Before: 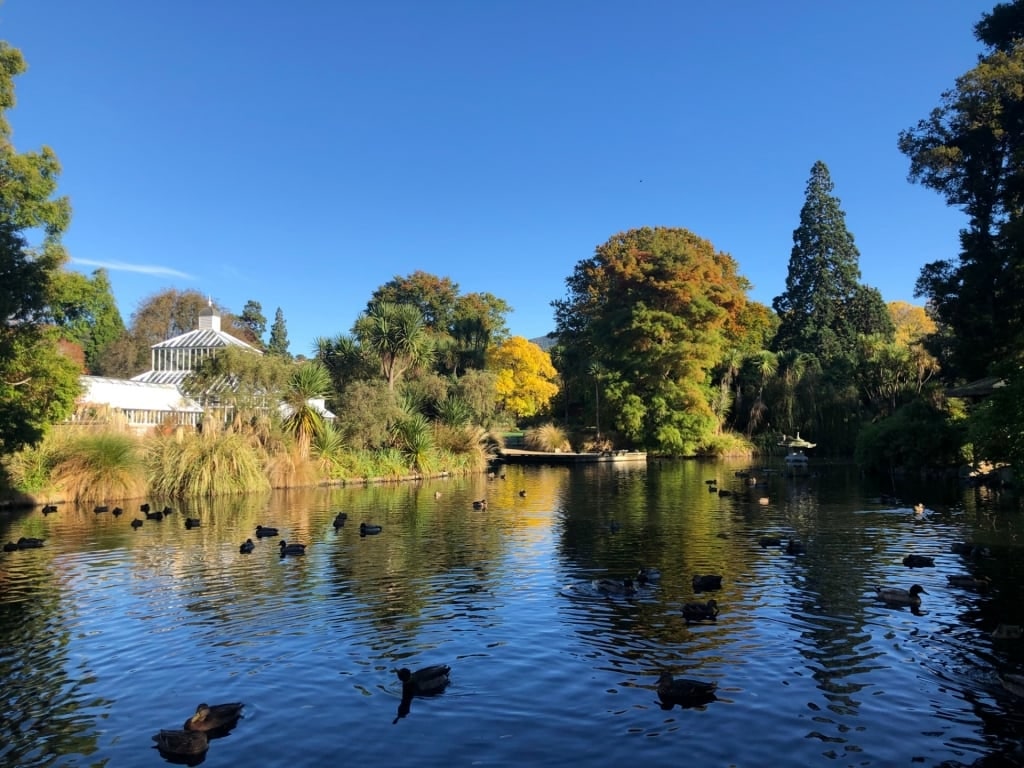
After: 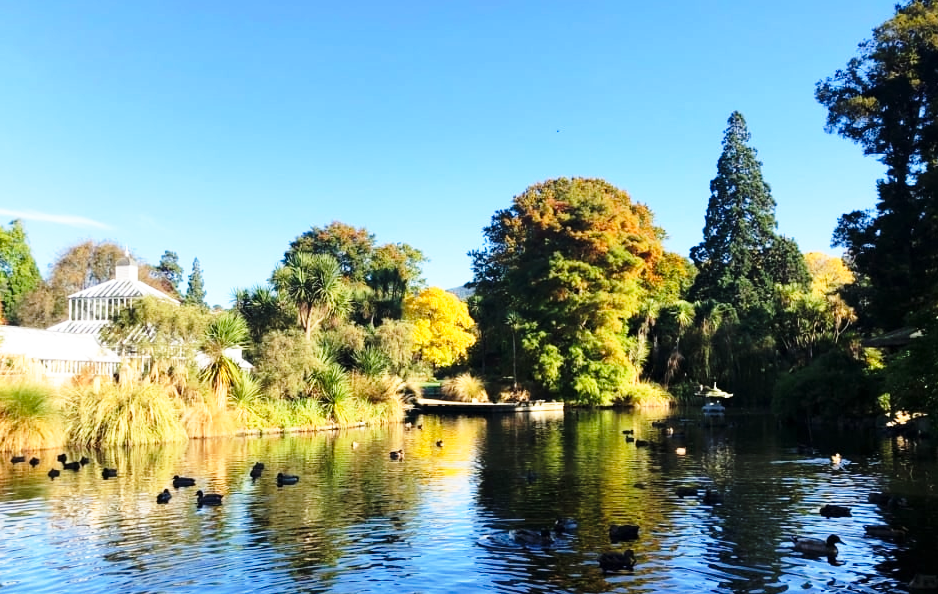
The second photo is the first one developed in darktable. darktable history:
crop: left 8.155%, top 6.611%, bottom 15.385%
base curve: curves: ch0 [(0, 0) (0.026, 0.03) (0.109, 0.232) (0.351, 0.748) (0.669, 0.968) (1, 1)], preserve colors none
